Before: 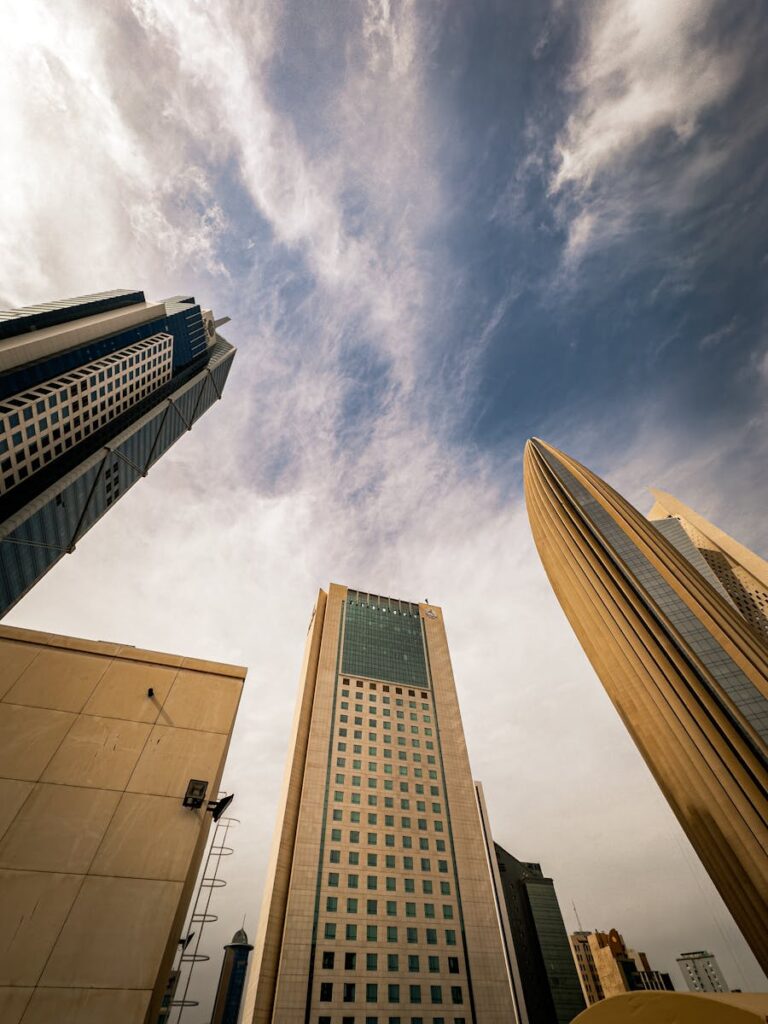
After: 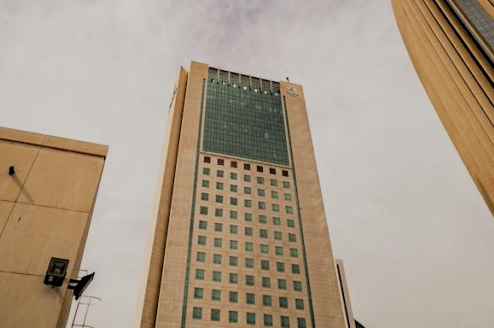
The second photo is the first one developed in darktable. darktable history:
filmic rgb: black relative exposure -7.65 EV, white relative exposure 4.56 EV, threshold 5.94 EV, hardness 3.61, add noise in highlights 0.001, preserve chrominance max RGB, color science v3 (2019), use custom middle-gray values true, contrast in highlights soft, enable highlight reconstruction true
crop: left 18.178%, top 51.021%, right 17.442%, bottom 16.932%
